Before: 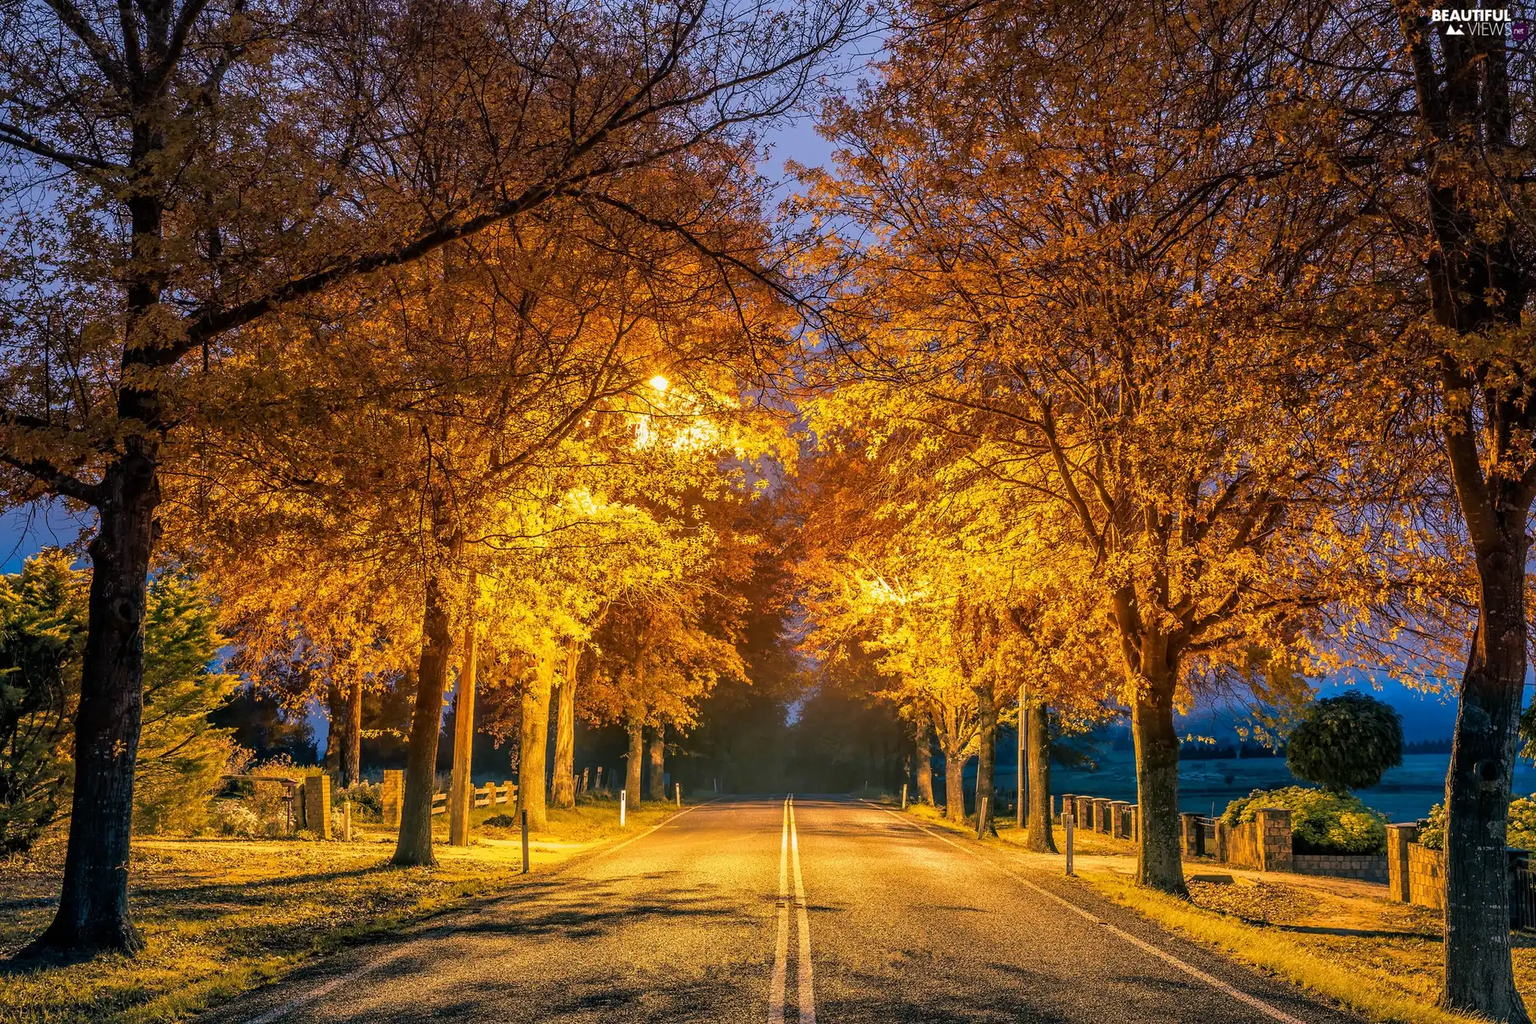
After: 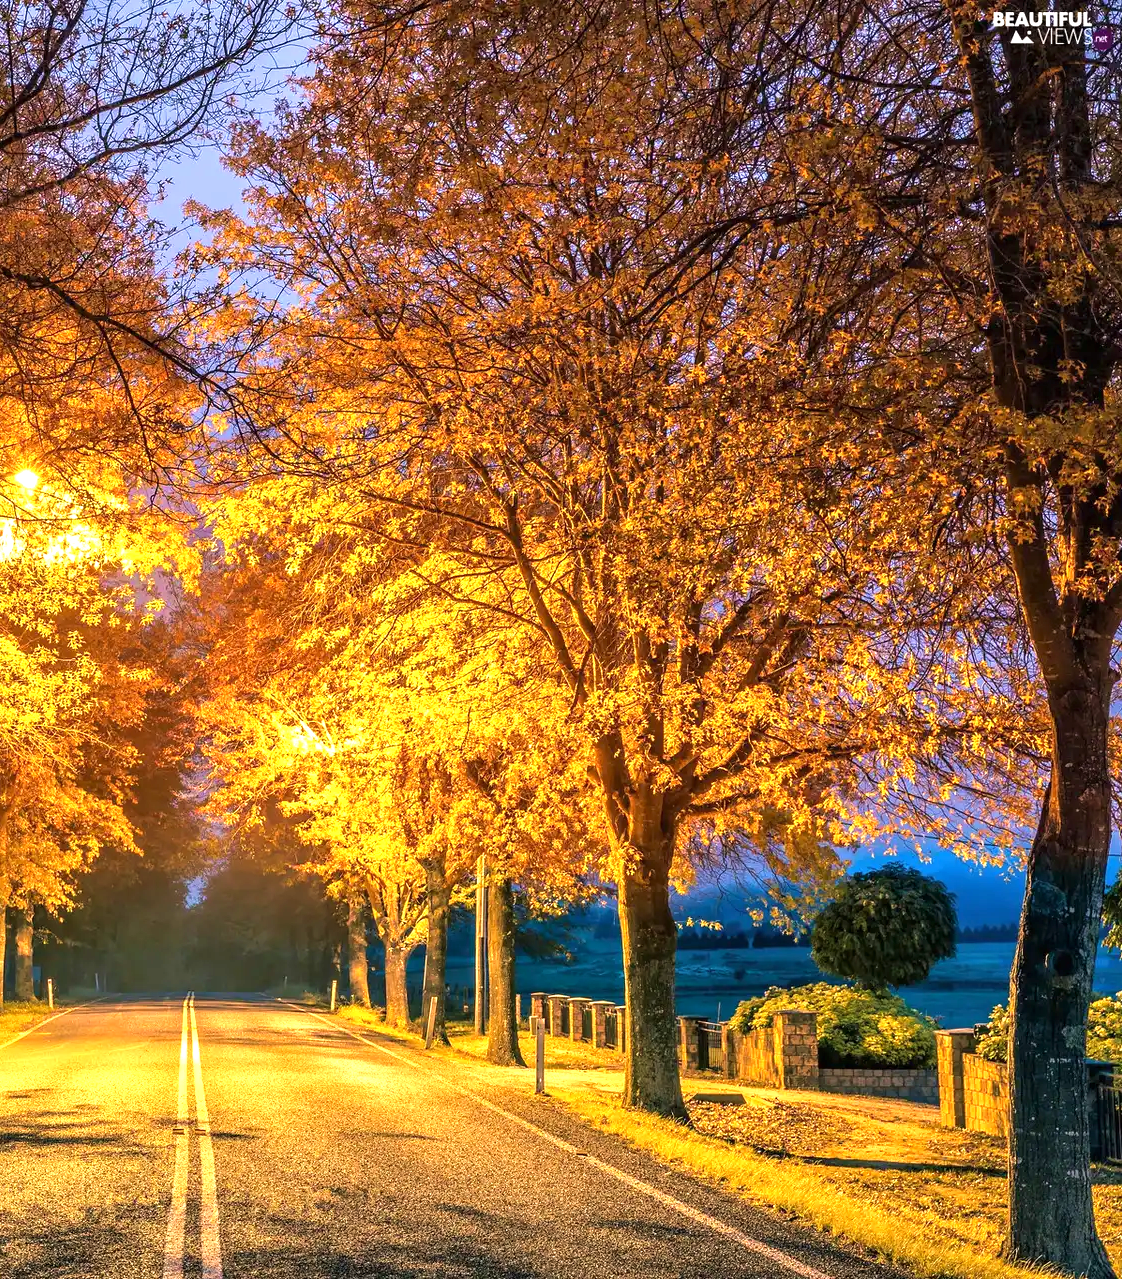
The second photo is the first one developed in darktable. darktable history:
exposure: black level correction 0, exposure 0.897 EV, compensate highlight preservation false
crop: left 41.528%
velvia: on, module defaults
